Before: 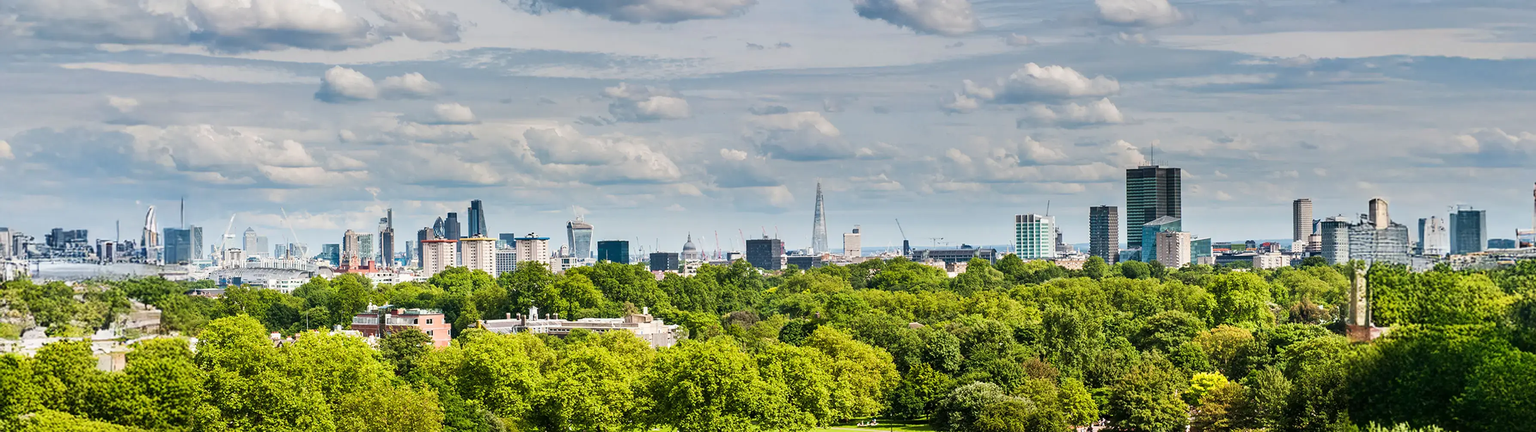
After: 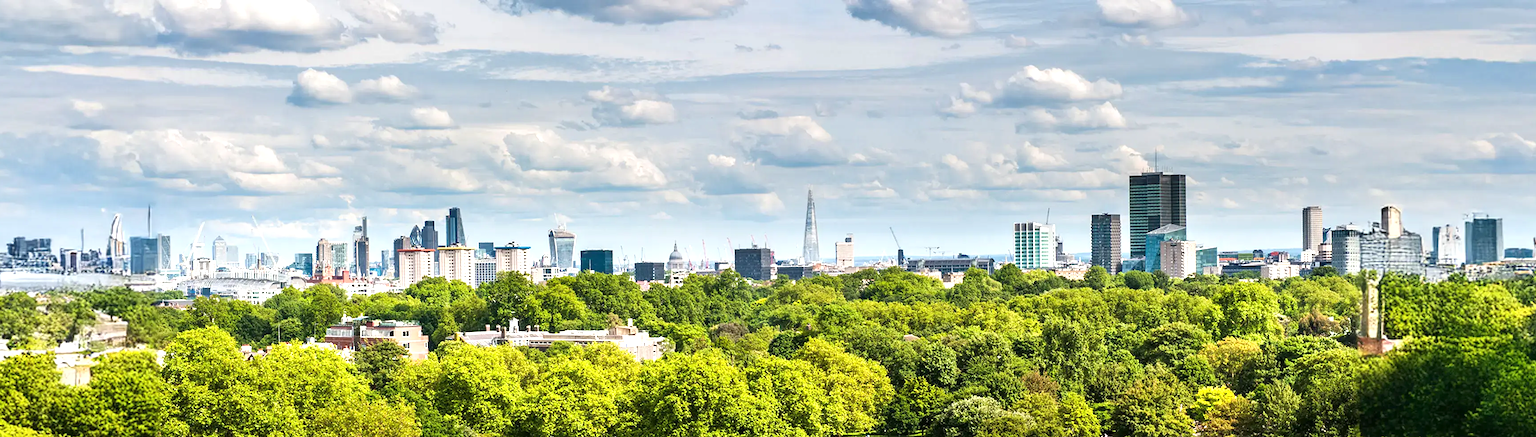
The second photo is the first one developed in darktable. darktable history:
exposure: exposure 0.6 EV, compensate highlight preservation false
crop and rotate: left 2.536%, right 1.107%, bottom 2.246%
